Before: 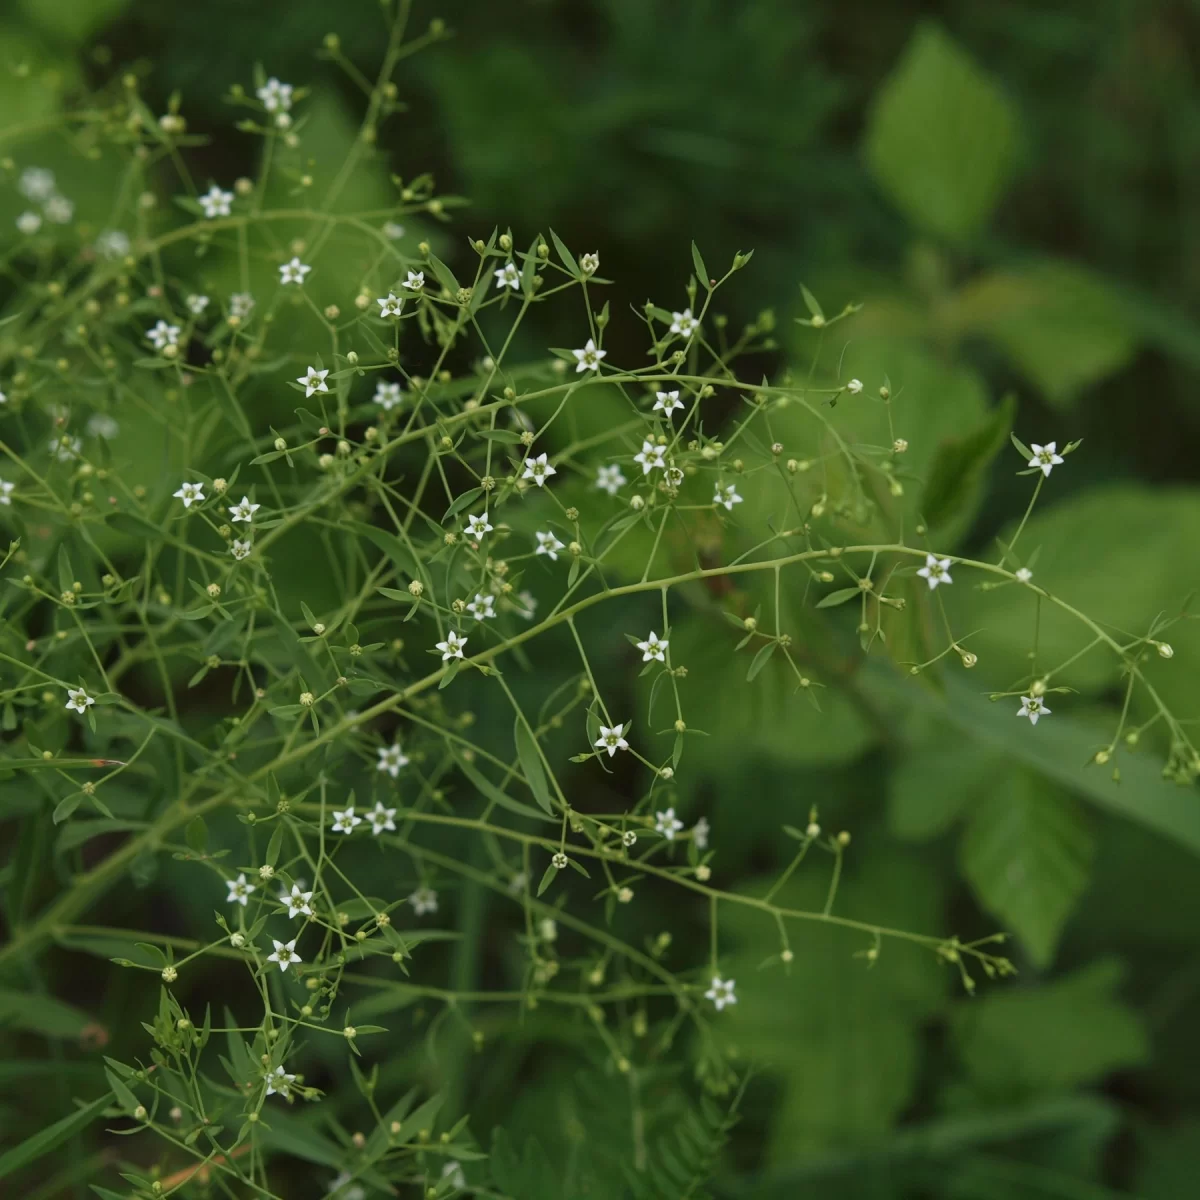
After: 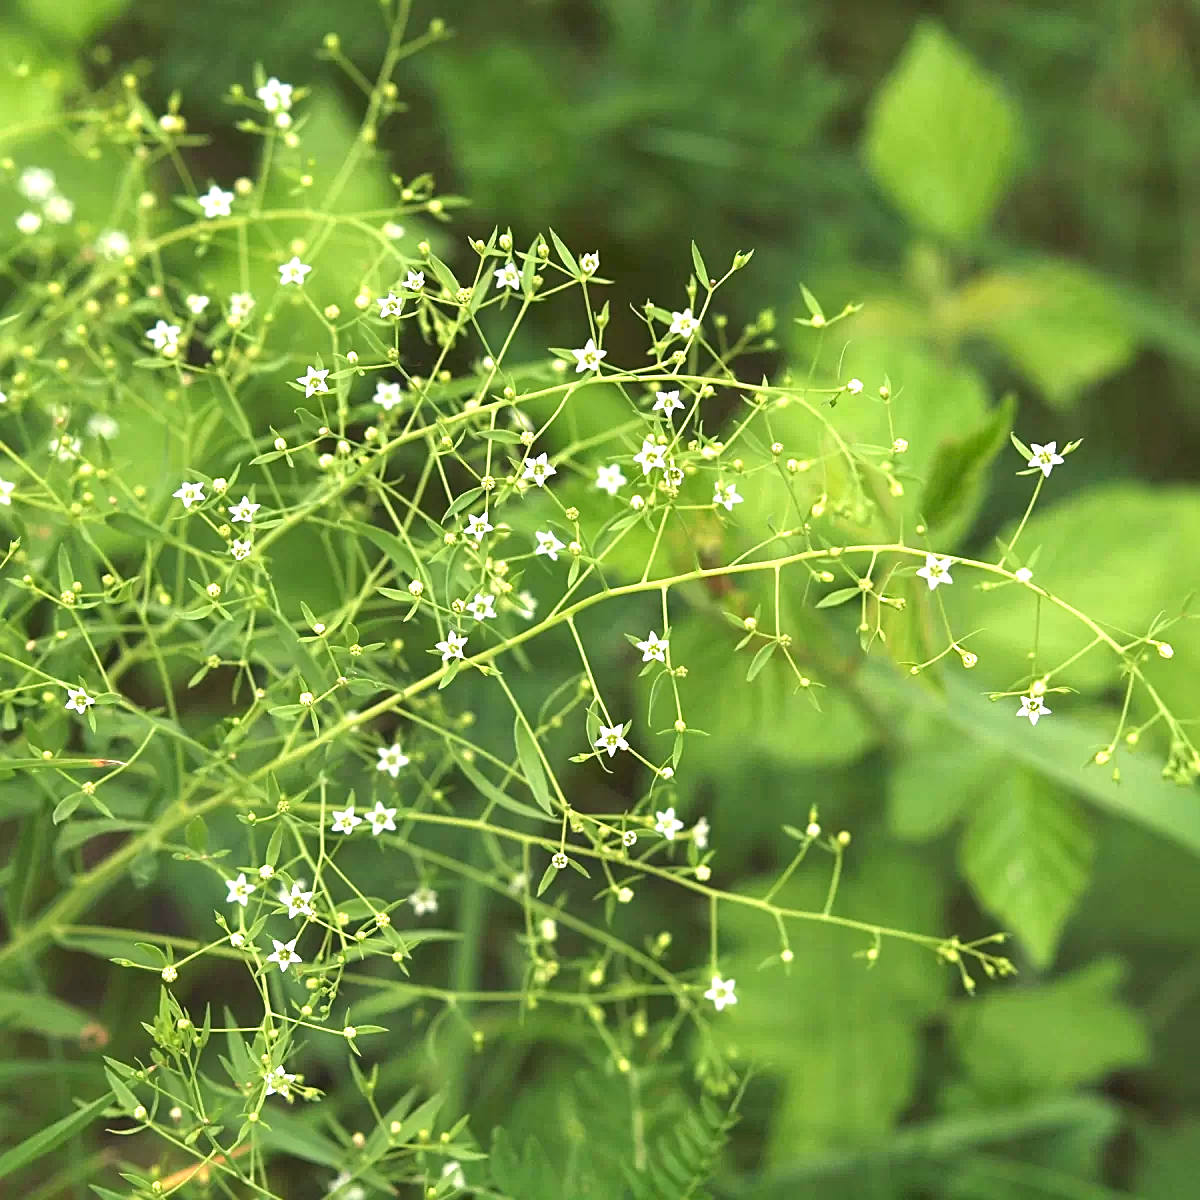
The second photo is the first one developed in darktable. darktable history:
sharpen: on, module defaults
color correction: highlights a* 3.9, highlights b* 5.13
exposure: exposure 2.001 EV, compensate highlight preservation false
